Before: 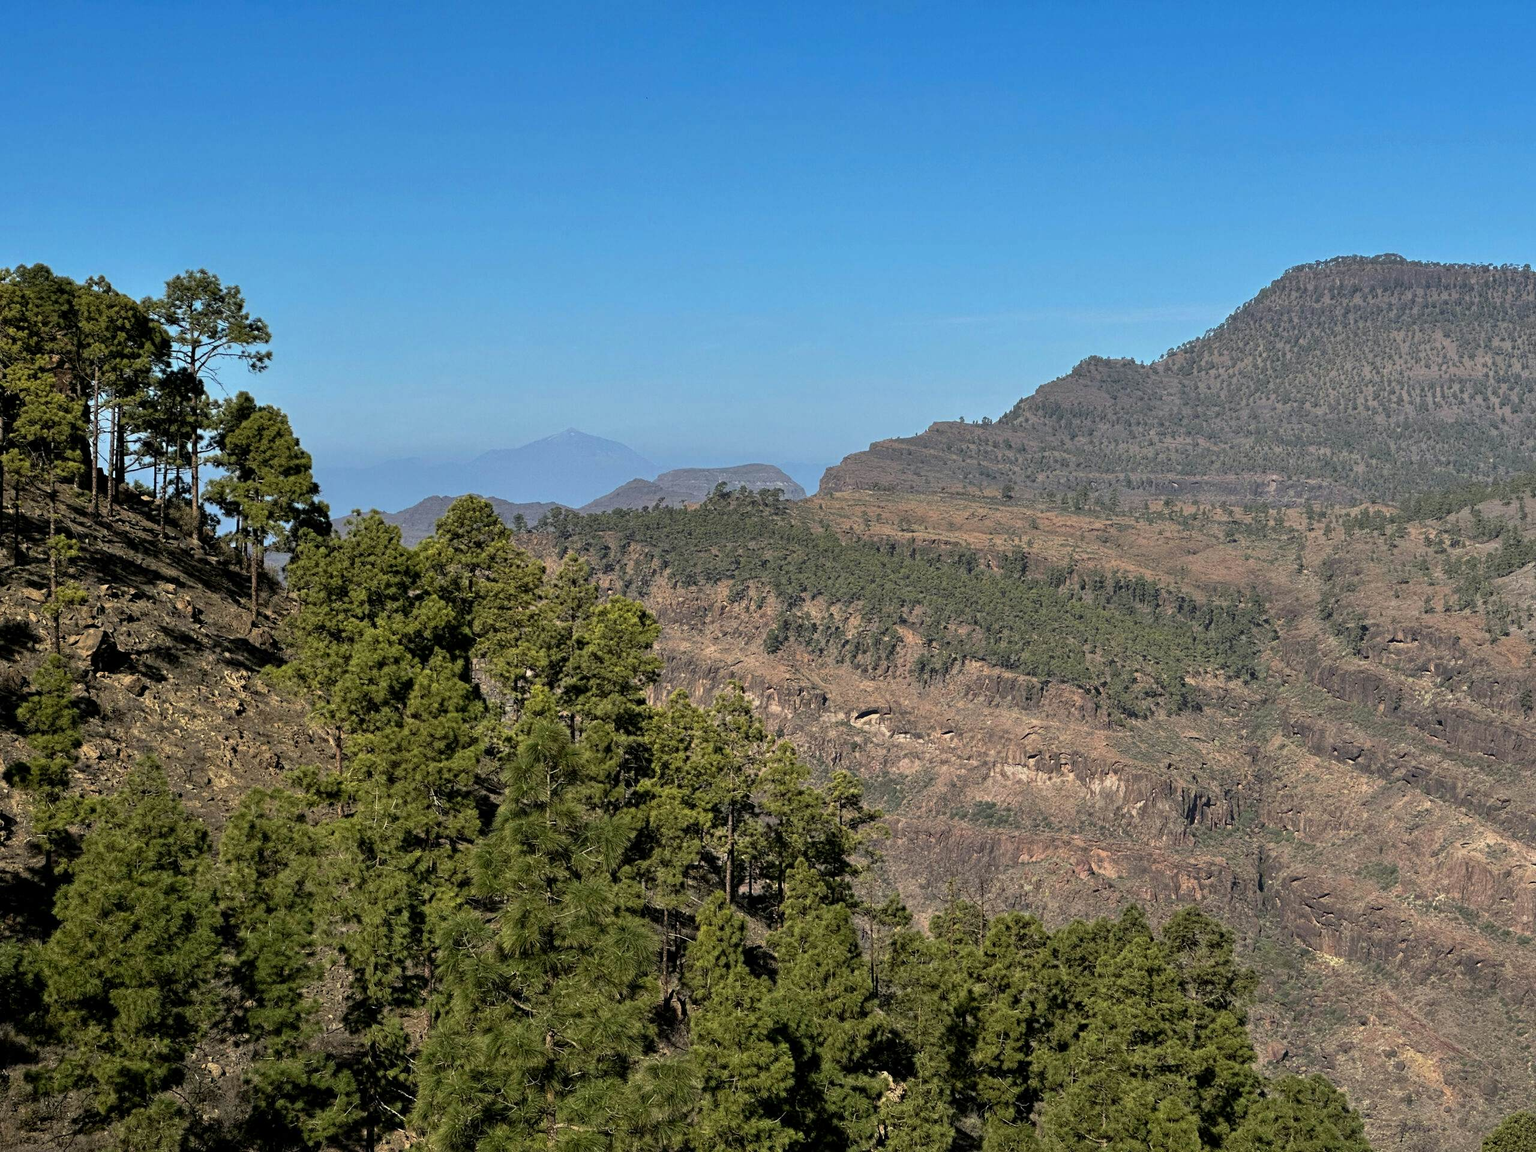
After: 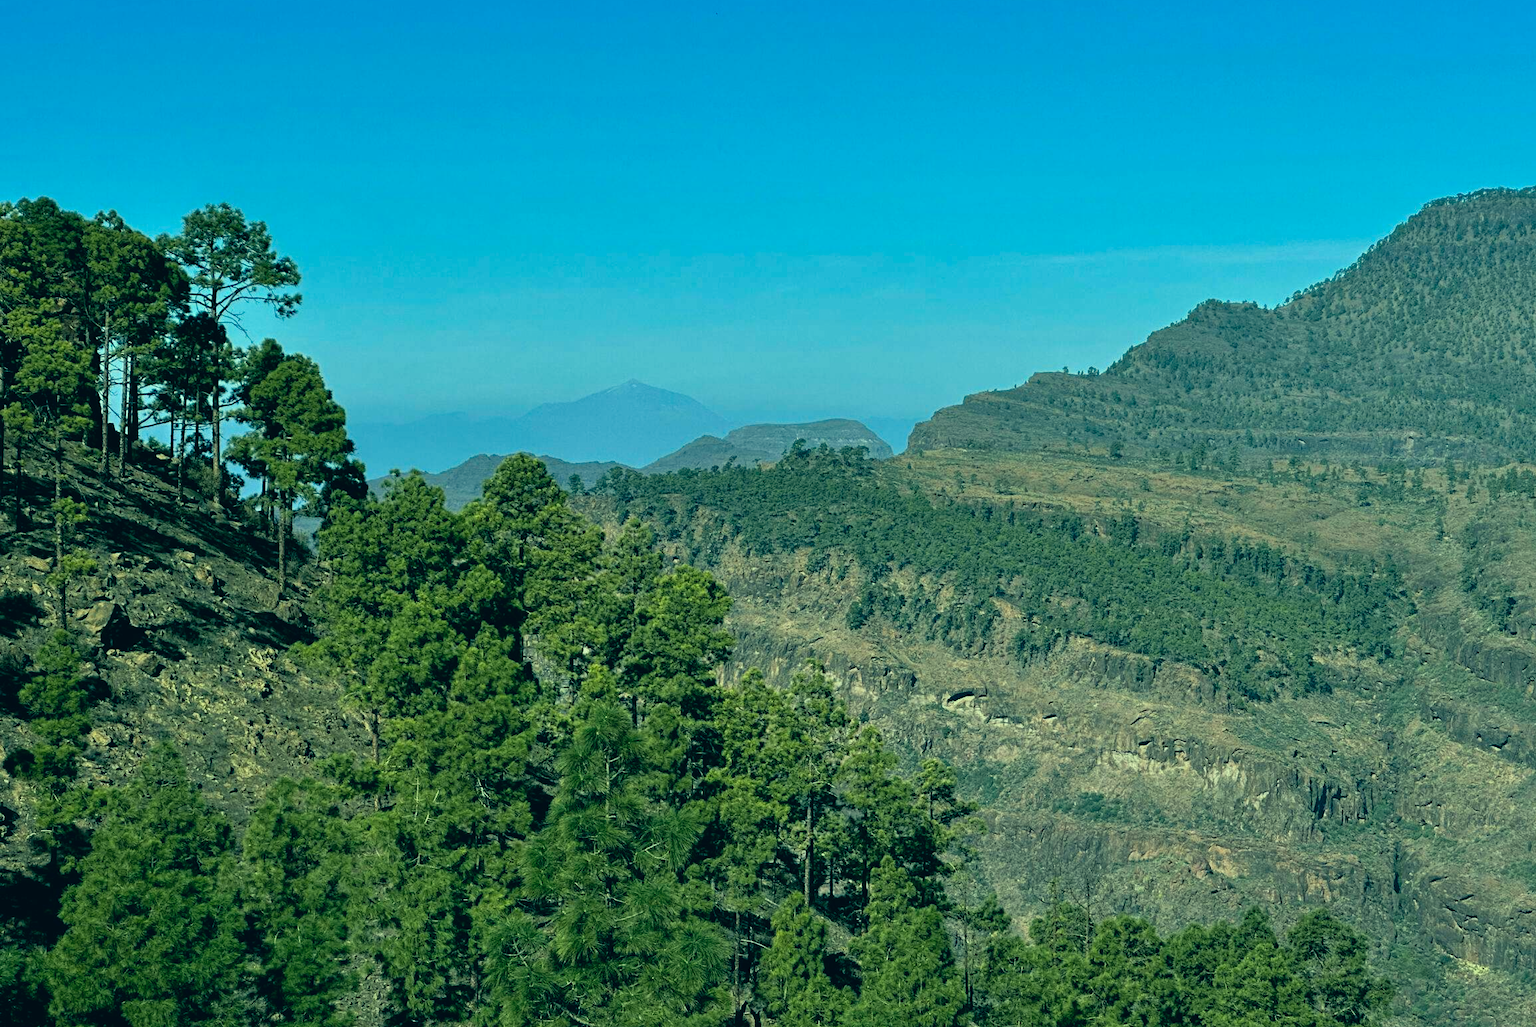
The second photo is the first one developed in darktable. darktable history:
crop: top 7.49%, right 9.717%, bottom 11.943%
color correction: highlights a* -20.08, highlights b* 9.8, shadows a* -20.4, shadows b* -10.76
